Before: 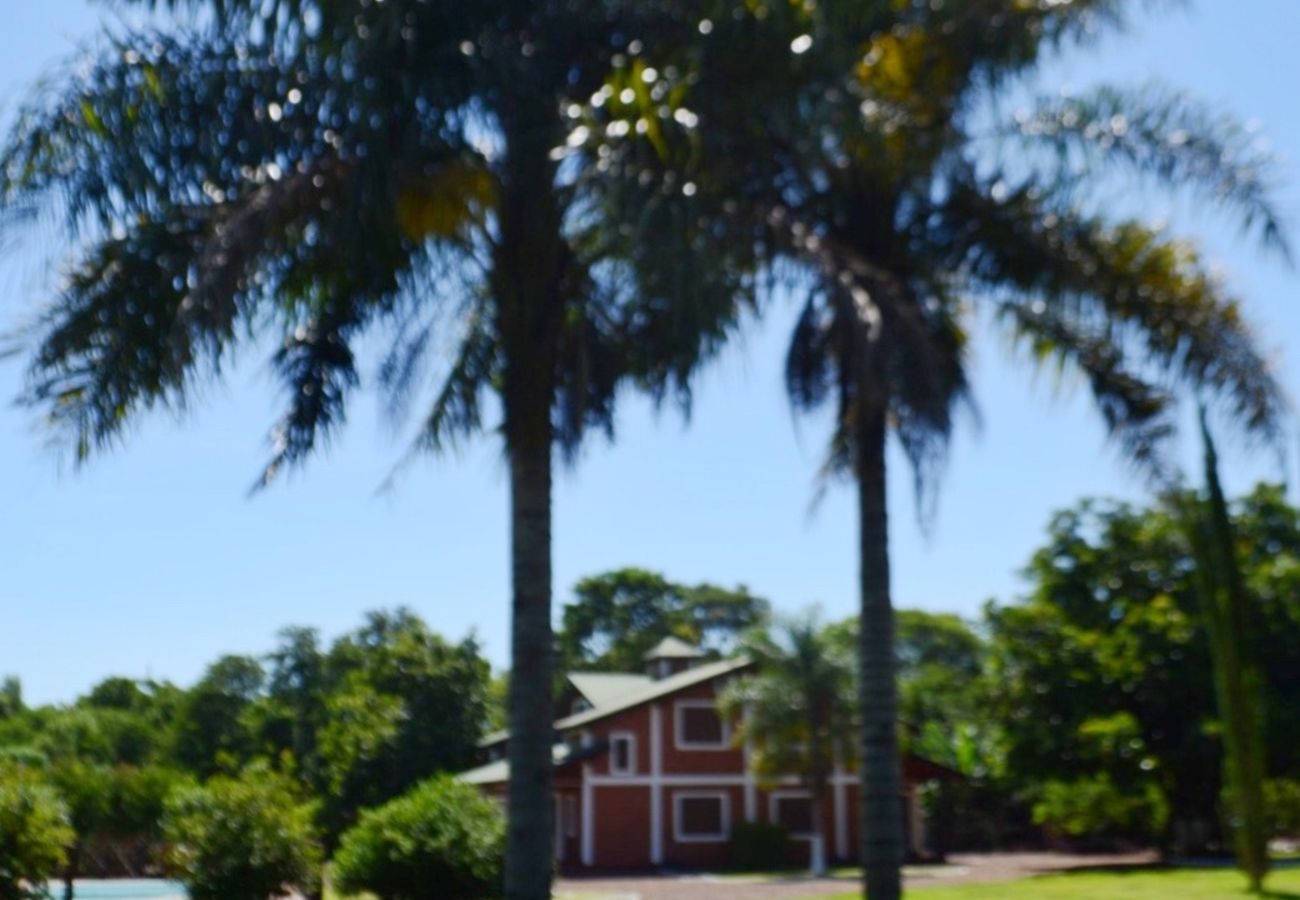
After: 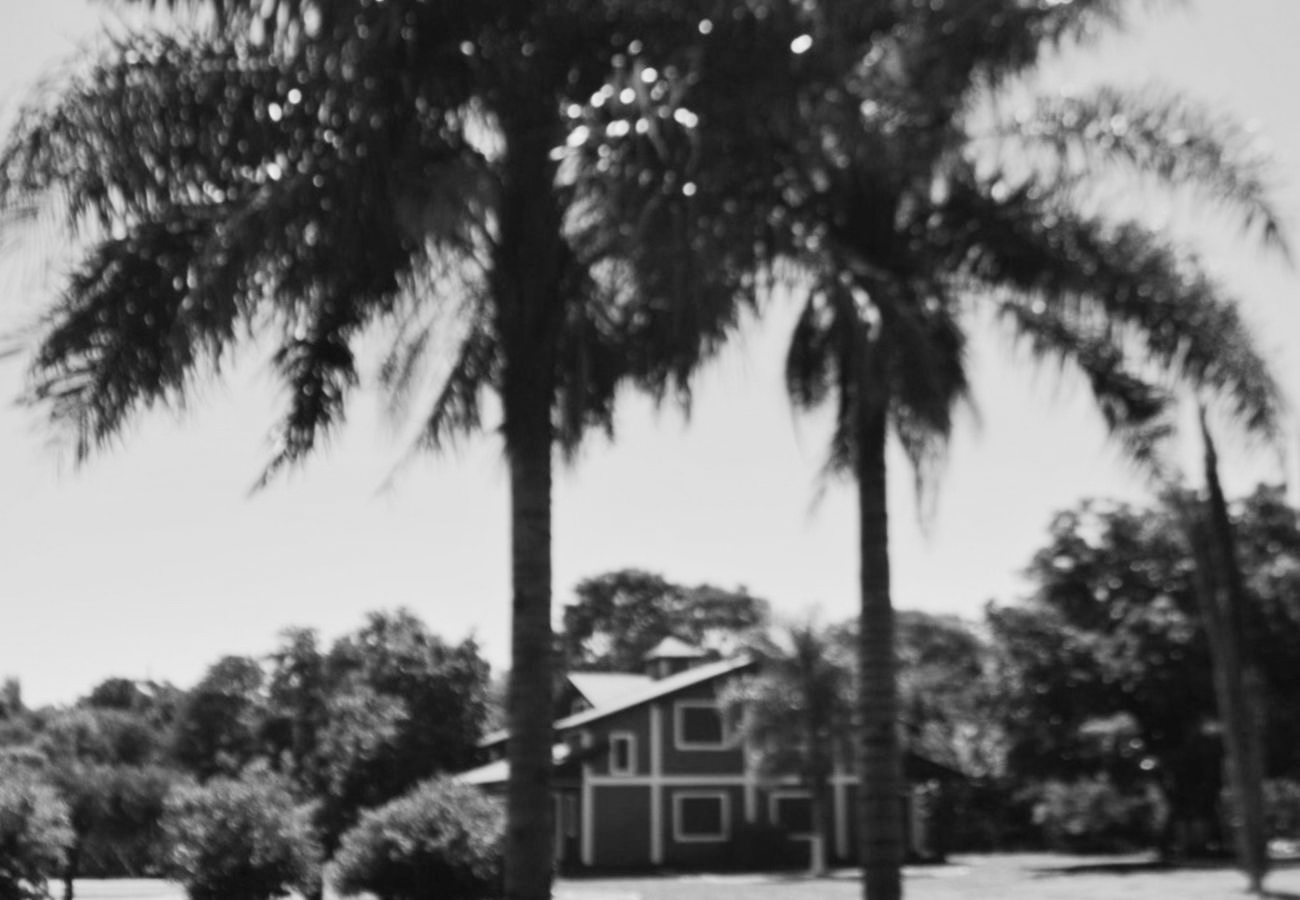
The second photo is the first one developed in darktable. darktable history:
contrast brightness saturation: contrast 0.2, brightness 0.16, saturation 0.22
monochrome: a 32, b 64, size 2.3
